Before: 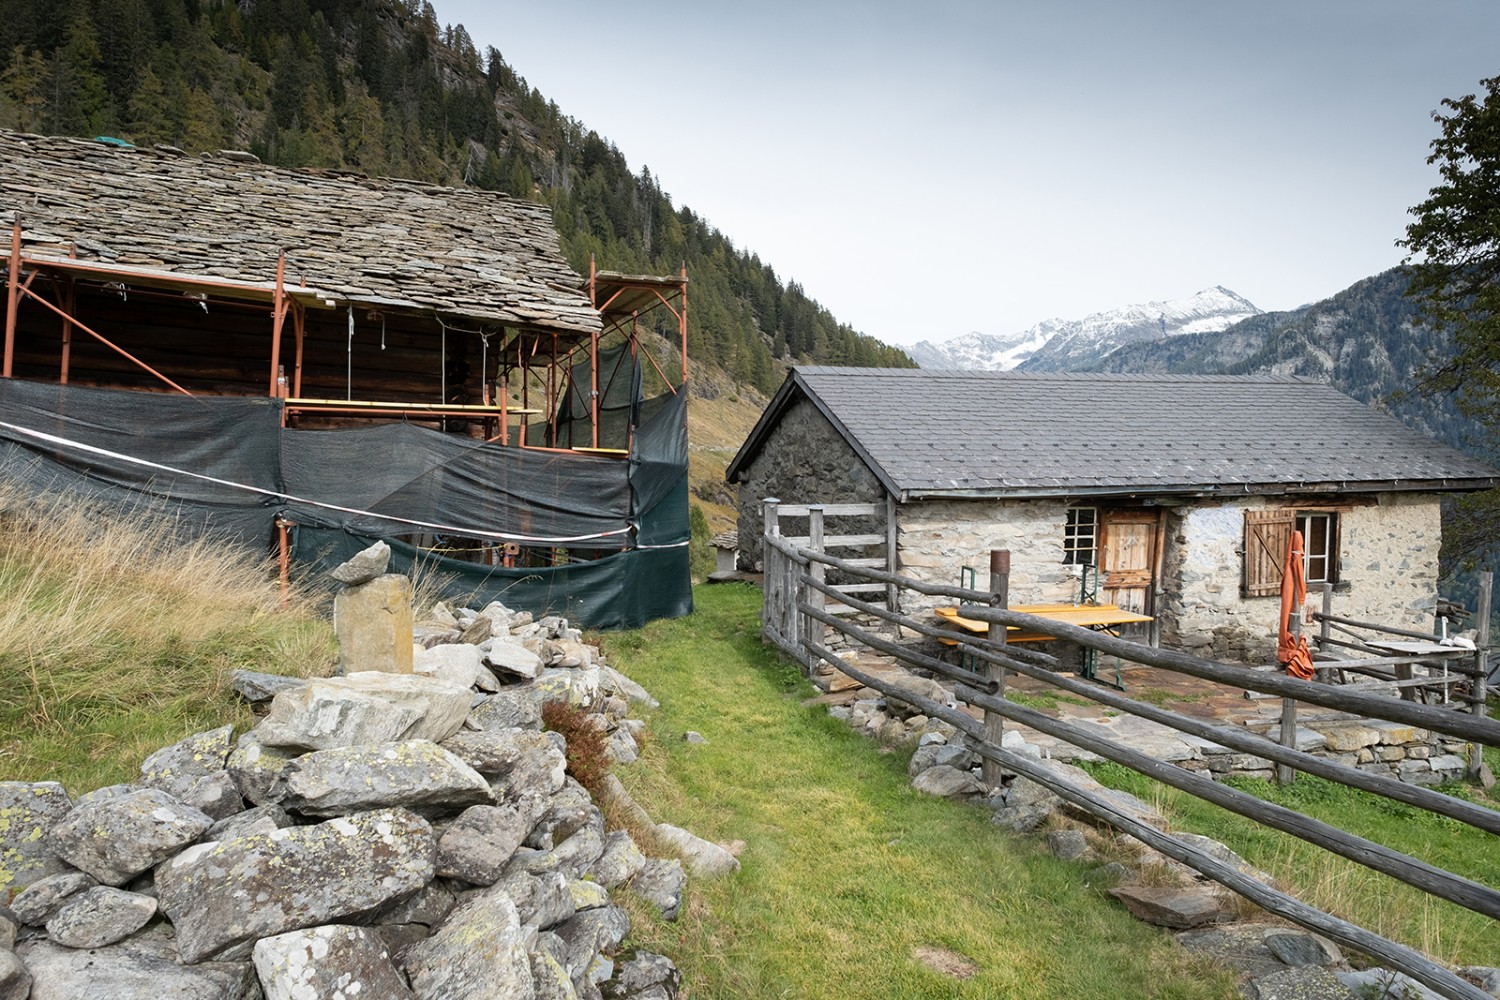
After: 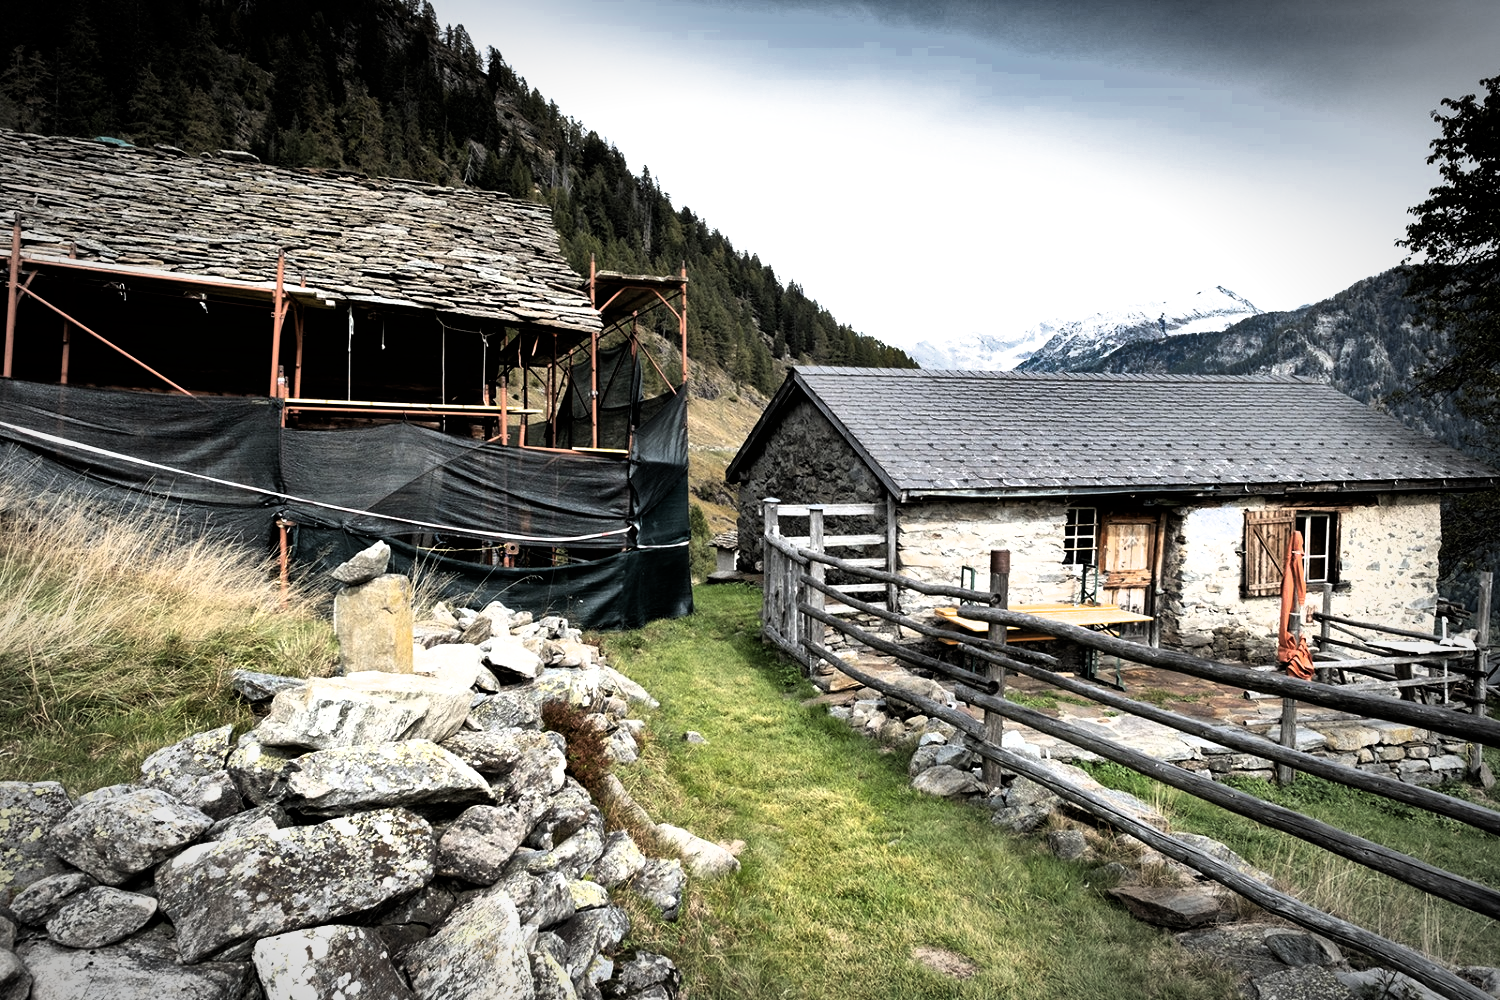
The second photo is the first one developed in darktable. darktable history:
shadows and highlights: shadows 19.13, highlights -83.41, soften with gaussian
vignetting: automatic ratio true
filmic rgb: black relative exposure -8.2 EV, white relative exposure 2.2 EV, threshold 3 EV, hardness 7.11, latitude 85.74%, contrast 1.696, highlights saturation mix -4%, shadows ↔ highlights balance -2.69%, color science v5 (2021), contrast in shadows safe, contrast in highlights safe, enable highlight reconstruction true
